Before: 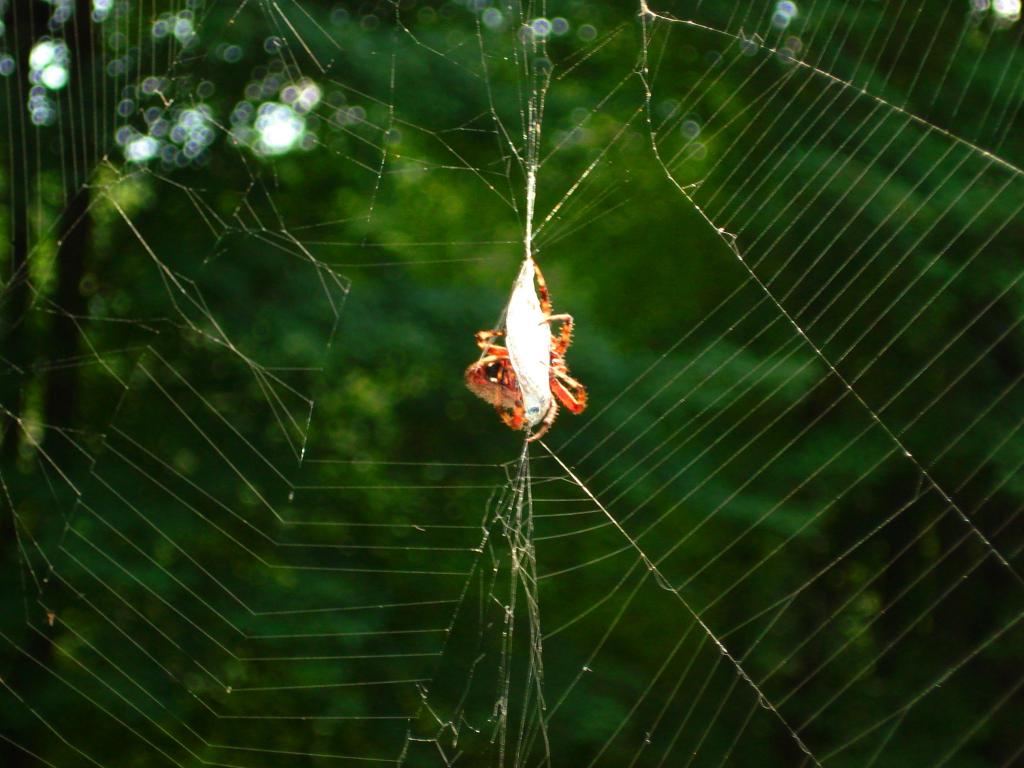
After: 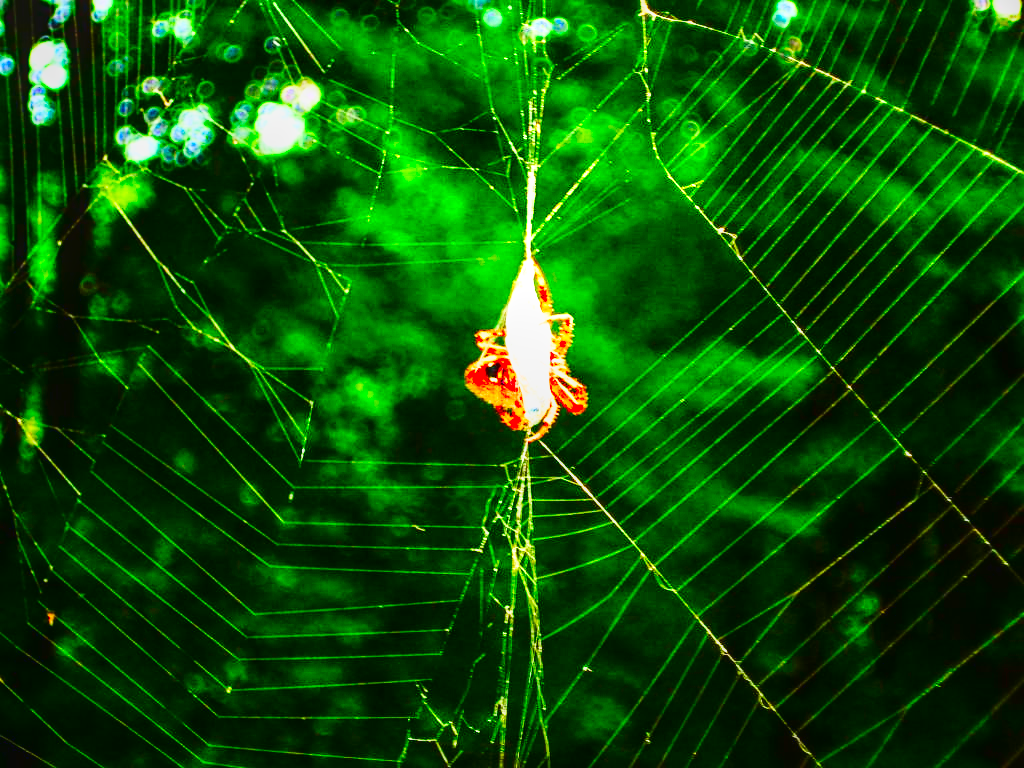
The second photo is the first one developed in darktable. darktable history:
sharpen: amount 0.21
base curve: curves: ch0 [(0, 0.003) (0.001, 0.002) (0.006, 0.004) (0.02, 0.022) (0.048, 0.086) (0.094, 0.234) (0.162, 0.431) (0.258, 0.629) (0.385, 0.8) (0.548, 0.918) (0.751, 0.988) (1, 1)], preserve colors none
color correction: highlights b* 0.008, saturation 2.14
local contrast: on, module defaults
tone curve: curves: ch0 [(0.003, 0.032) (0.037, 0.037) (0.142, 0.117) (0.279, 0.311) (0.405, 0.49) (0.526, 0.651) (0.722, 0.857) (0.875, 0.946) (1, 0.98)]; ch1 [(0, 0) (0.305, 0.325) (0.453, 0.437) (0.482, 0.474) (0.501, 0.498) (0.515, 0.523) (0.559, 0.591) (0.6, 0.643) (0.656, 0.707) (1, 1)]; ch2 [(0, 0) (0.323, 0.277) (0.424, 0.396) (0.479, 0.484) (0.499, 0.502) (0.515, 0.537) (0.573, 0.602) (0.653, 0.675) (0.75, 0.756) (1, 1)], color space Lab, linked channels, preserve colors none
